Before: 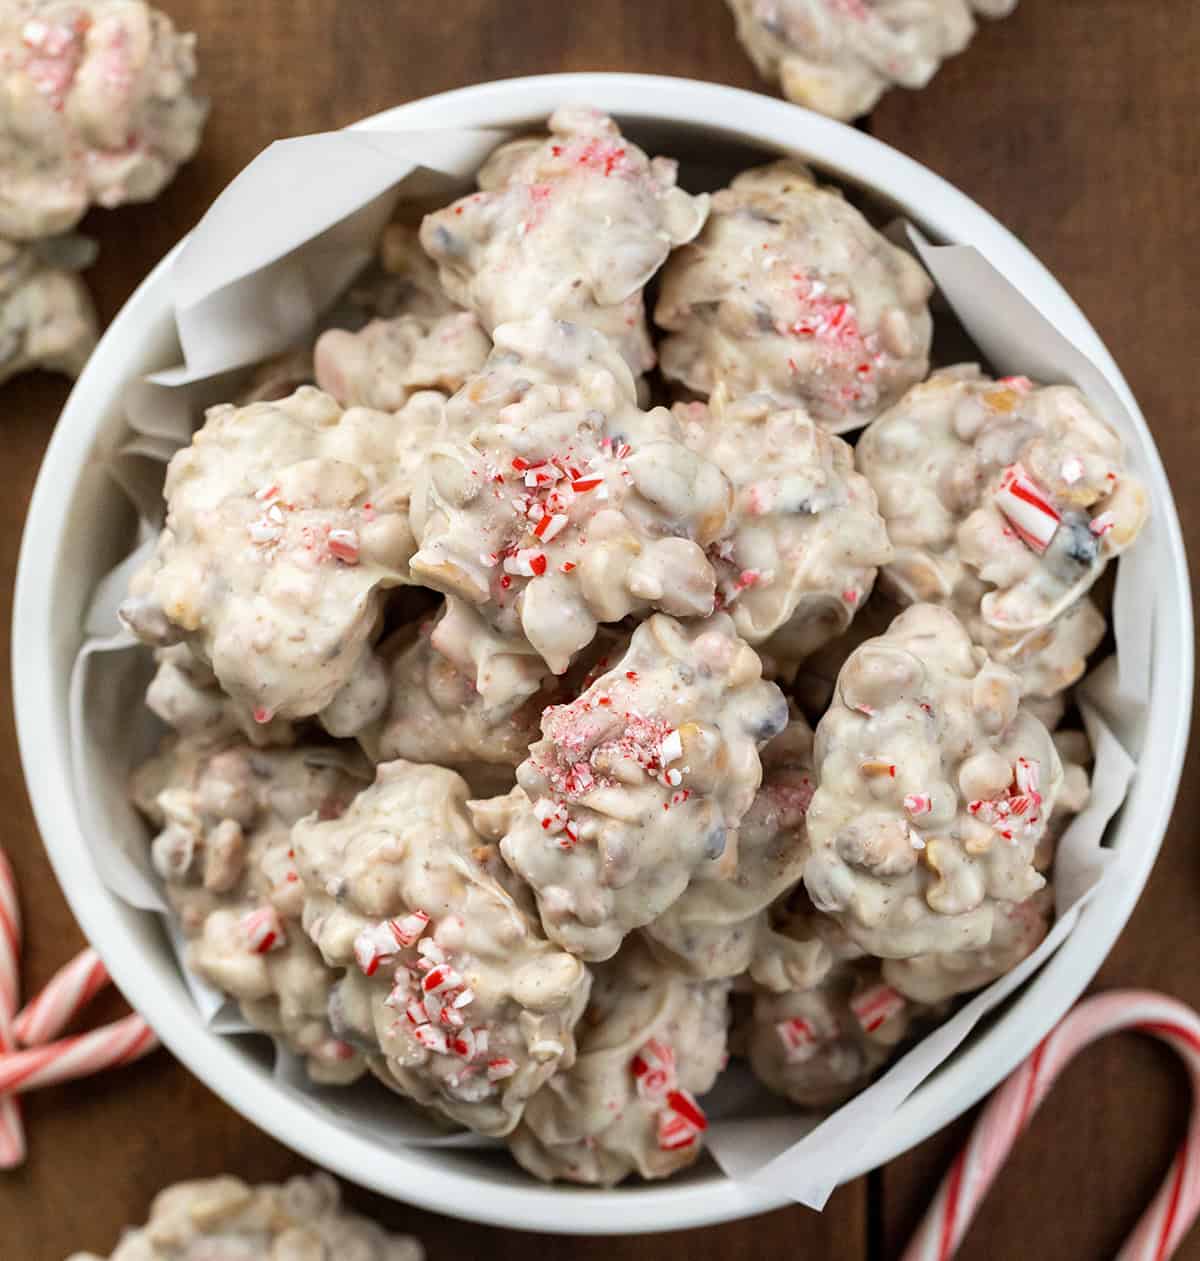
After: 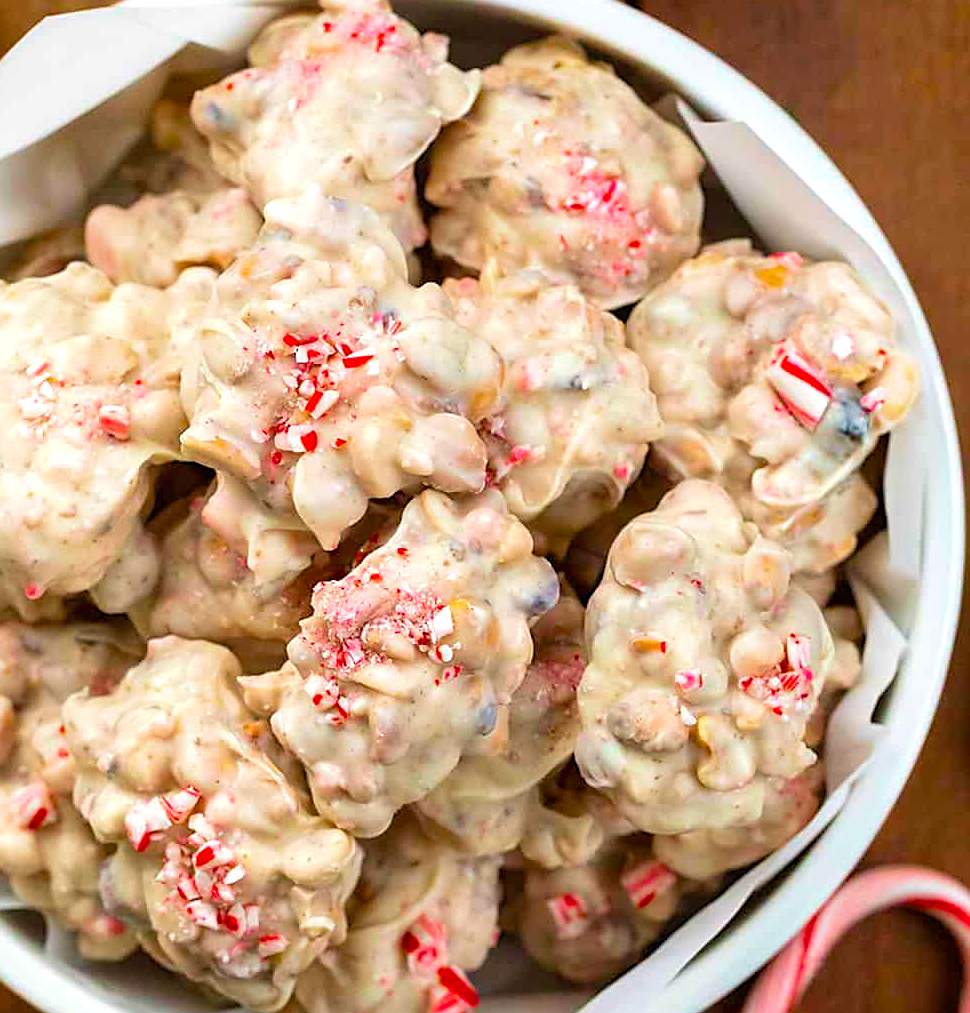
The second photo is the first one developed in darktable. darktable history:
crop: left 19.149%, top 9.902%, bottom 9.7%
velvia: on, module defaults
color balance rgb: perceptual saturation grading › global saturation 30.915%, perceptual brilliance grading › global brilliance 9.924%, perceptual brilliance grading › shadows 14.52%, contrast -9.46%
sharpen: on, module defaults
